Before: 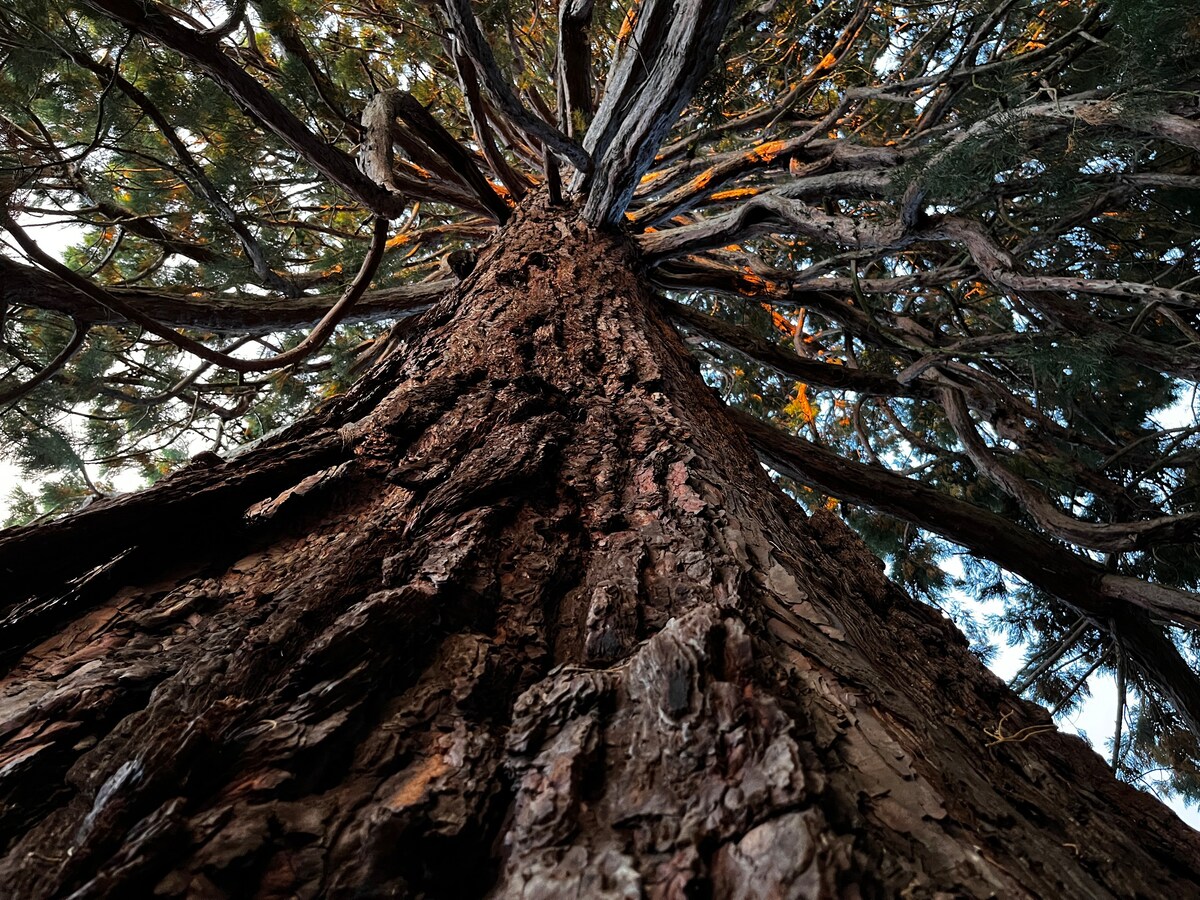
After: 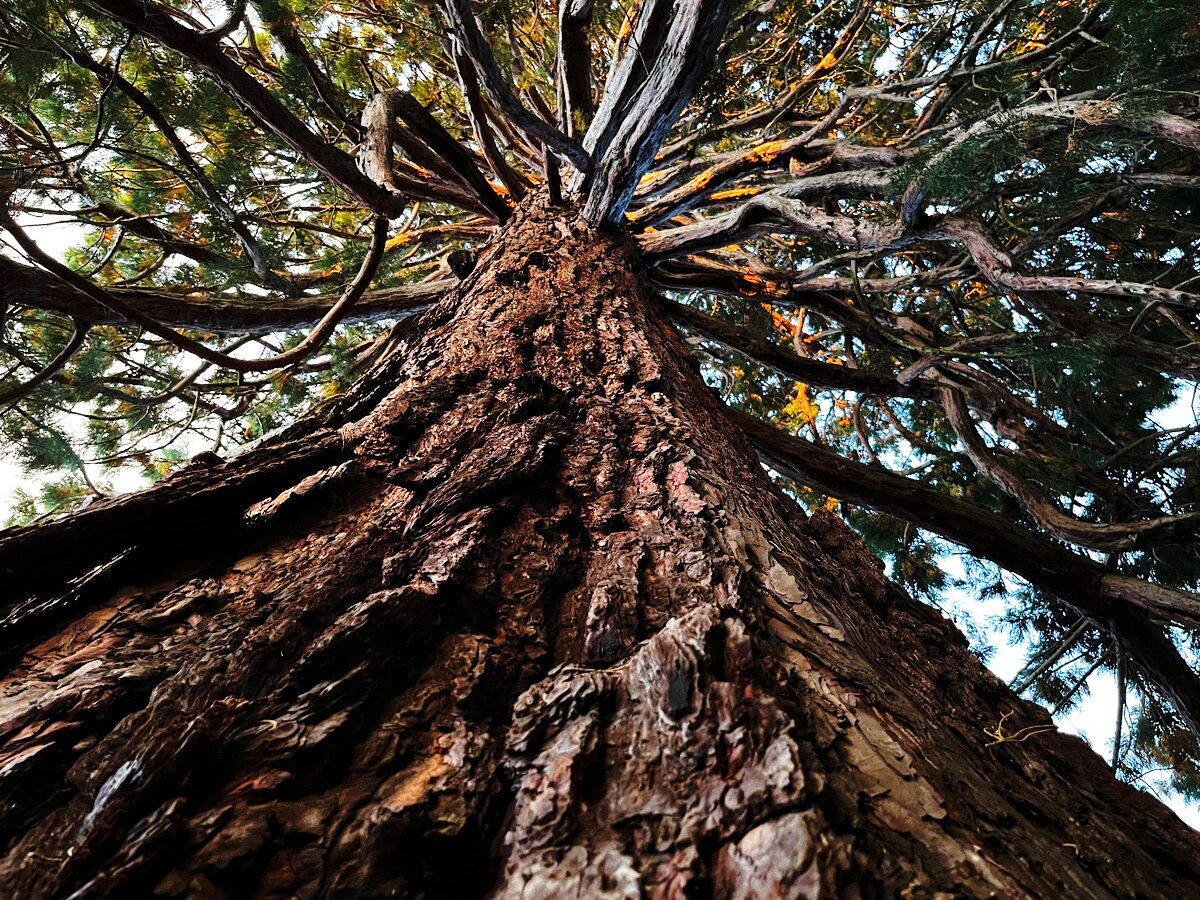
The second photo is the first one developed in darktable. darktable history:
shadows and highlights: shadows -22.32, highlights 44.21, soften with gaussian
velvia: on, module defaults
base curve: curves: ch0 [(0, 0) (0.032, 0.037) (0.105, 0.228) (0.435, 0.76) (0.856, 0.983) (1, 1)], preserve colors none
